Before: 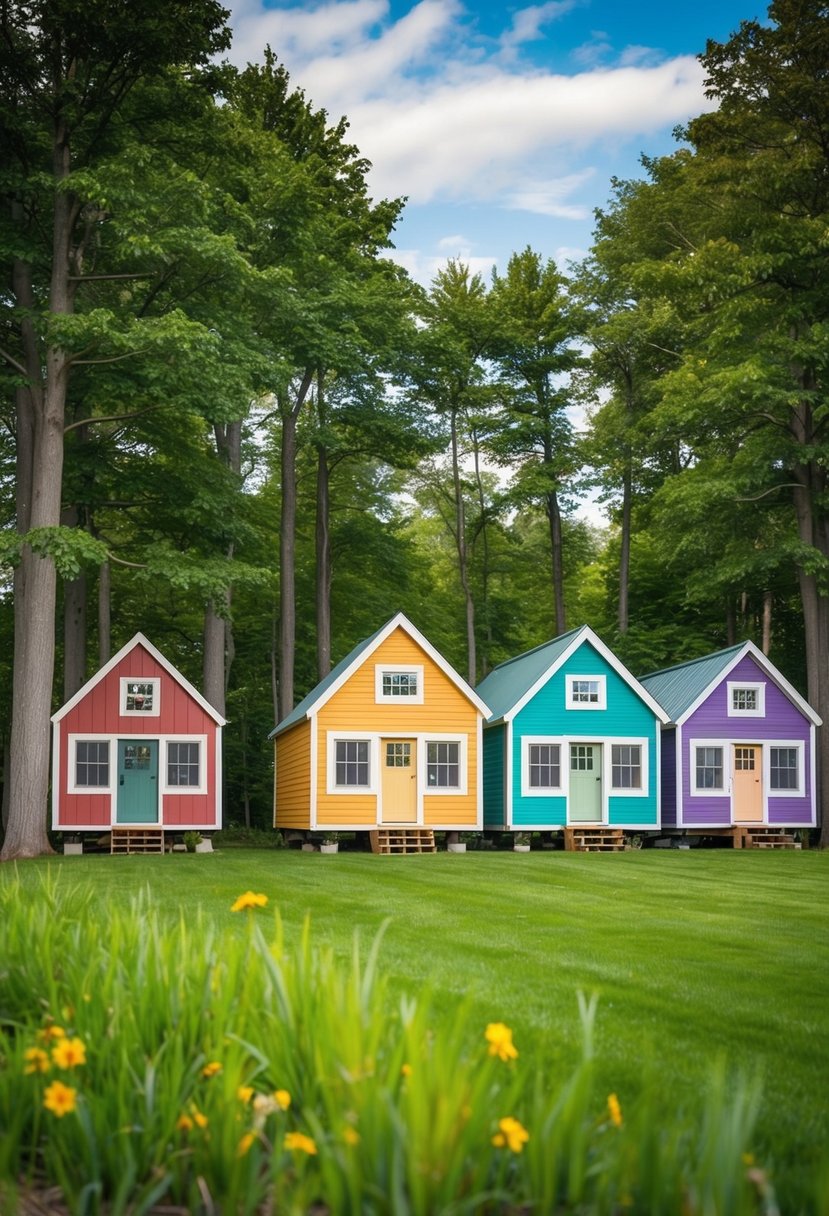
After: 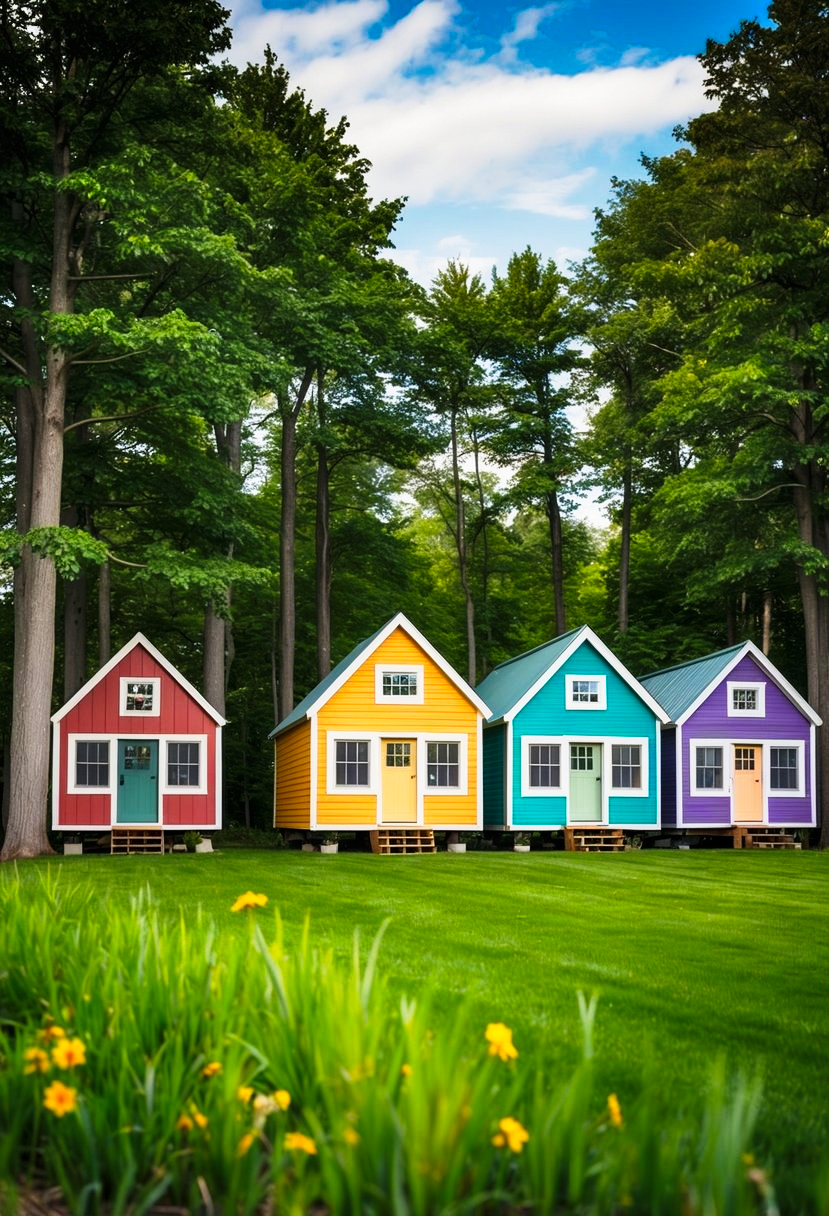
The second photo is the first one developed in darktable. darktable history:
shadows and highlights: soften with gaussian
tone curve: curves: ch0 [(0, 0) (0.042, 0.01) (0.223, 0.123) (0.59, 0.574) (0.802, 0.868) (1, 1)], preserve colors none
